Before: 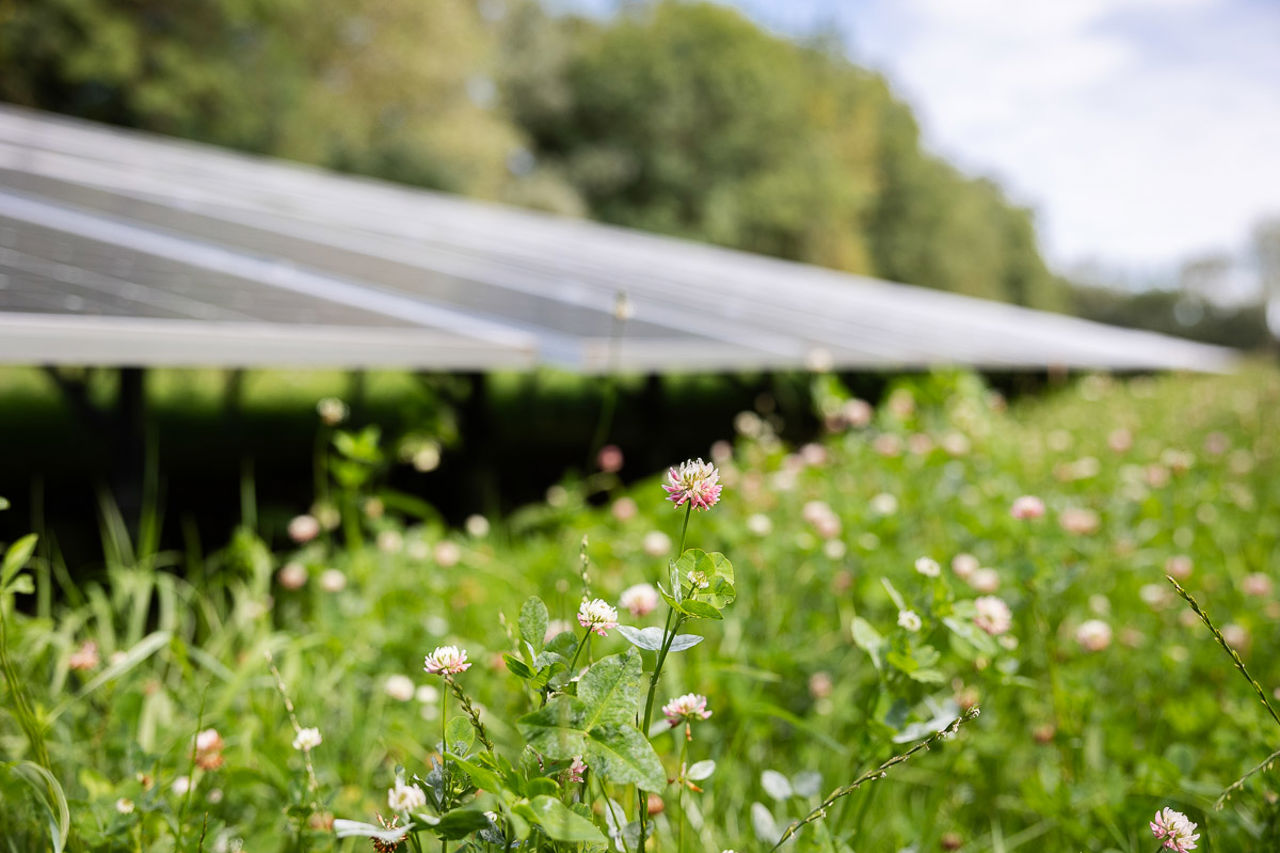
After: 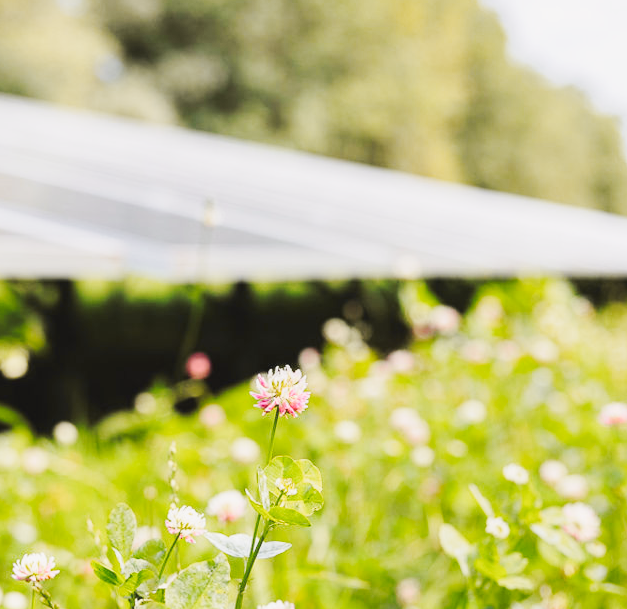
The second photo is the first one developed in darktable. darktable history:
crop: left 32.201%, top 10.966%, right 18.784%, bottom 17.525%
base curve: curves: ch0 [(0, 0.007) (0.028, 0.063) (0.121, 0.311) (0.46, 0.743) (0.859, 0.957) (1, 1)], preserve colors none
tone curve: curves: ch0 [(0, 0.013) (0.036, 0.035) (0.274, 0.288) (0.504, 0.536) (0.844, 0.84) (1, 0.97)]; ch1 [(0, 0) (0.389, 0.403) (0.462, 0.48) (0.499, 0.5) (0.524, 0.529) (0.567, 0.603) (0.626, 0.651) (0.749, 0.781) (1, 1)]; ch2 [(0, 0) (0.464, 0.478) (0.5, 0.501) (0.533, 0.539) (0.599, 0.6) (0.704, 0.732) (1, 1)], color space Lab, independent channels, preserve colors none
